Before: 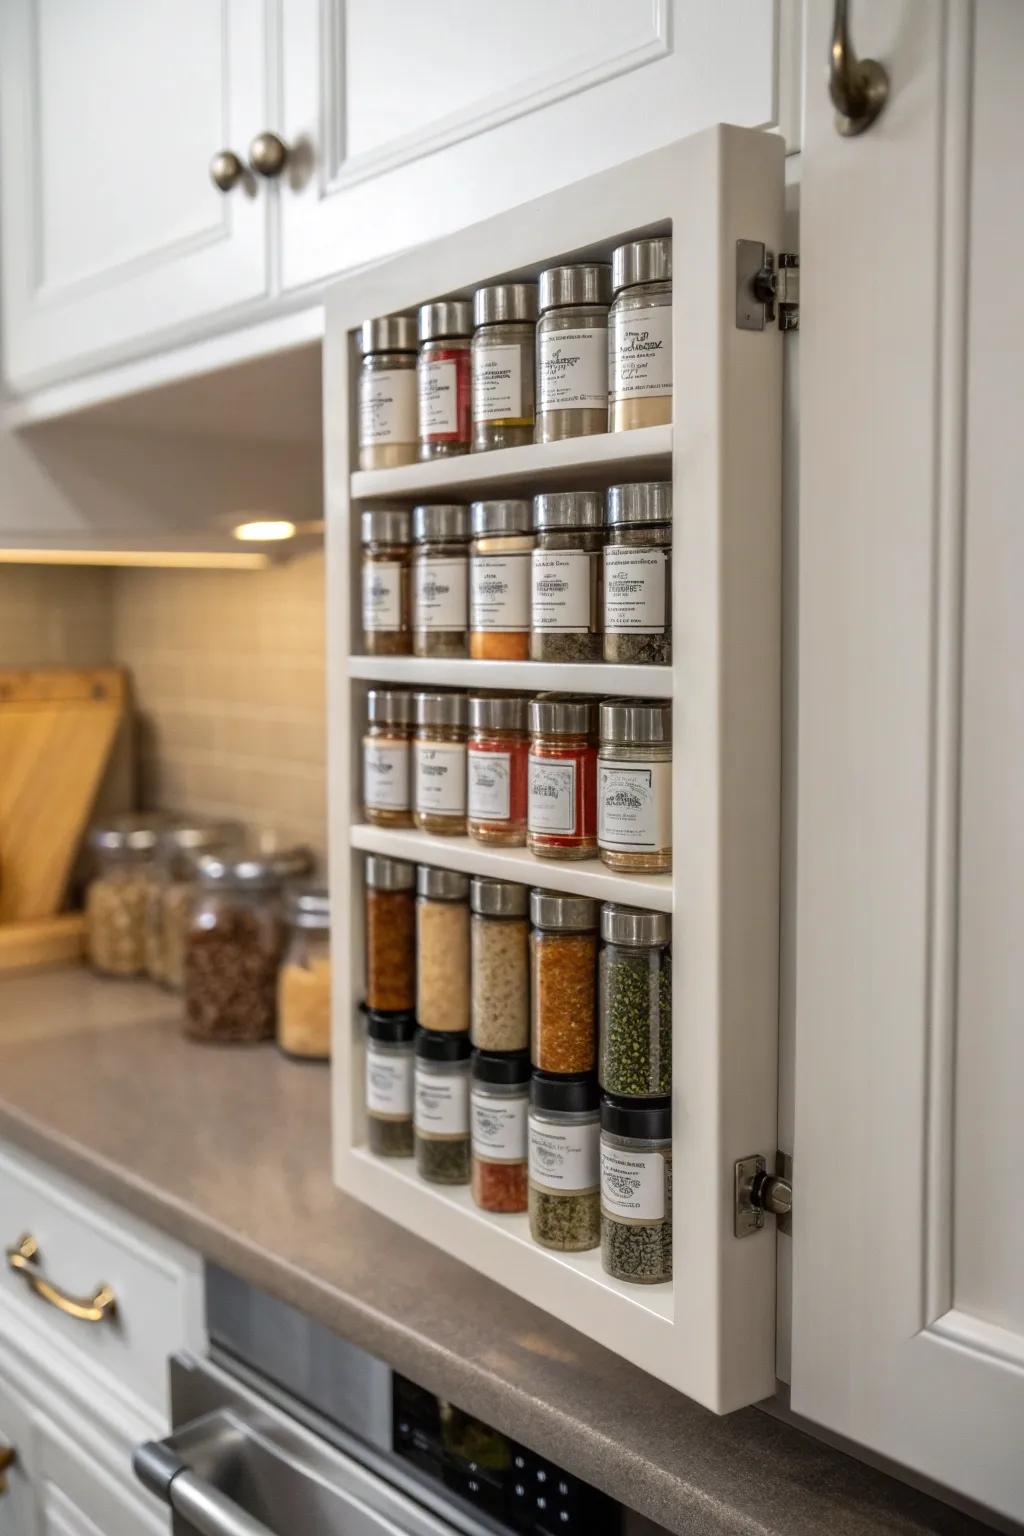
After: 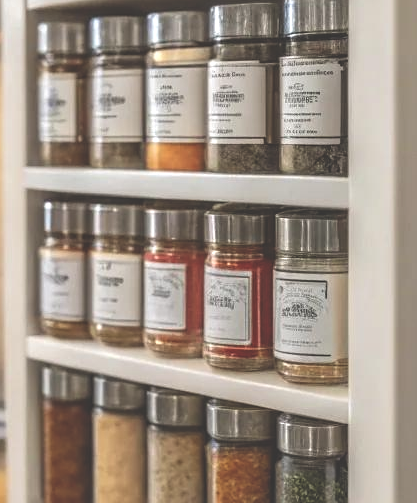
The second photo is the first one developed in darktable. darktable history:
crop: left 31.664%, top 31.879%, right 27.535%, bottom 35.339%
exposure: black level correction -0.04, exposure 0.064 EV, compensate highlight preservation false
local contrast: highlights 100%, shadows 103%, detail 120%, midtone range 0.2
sharpen: amount 0.218
